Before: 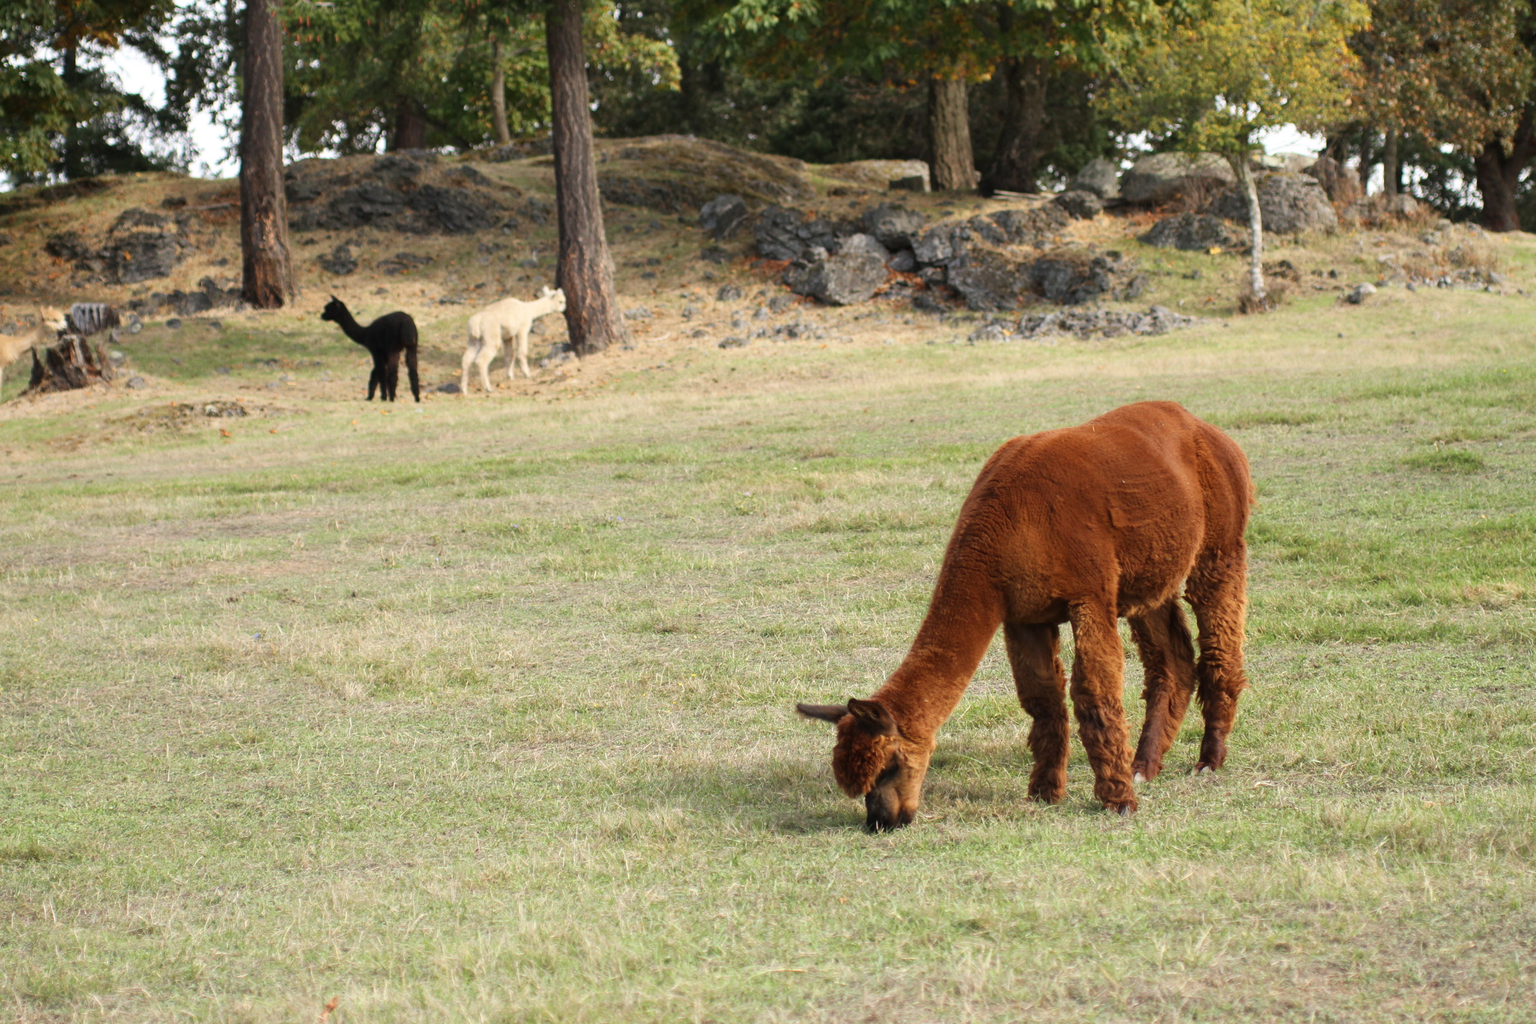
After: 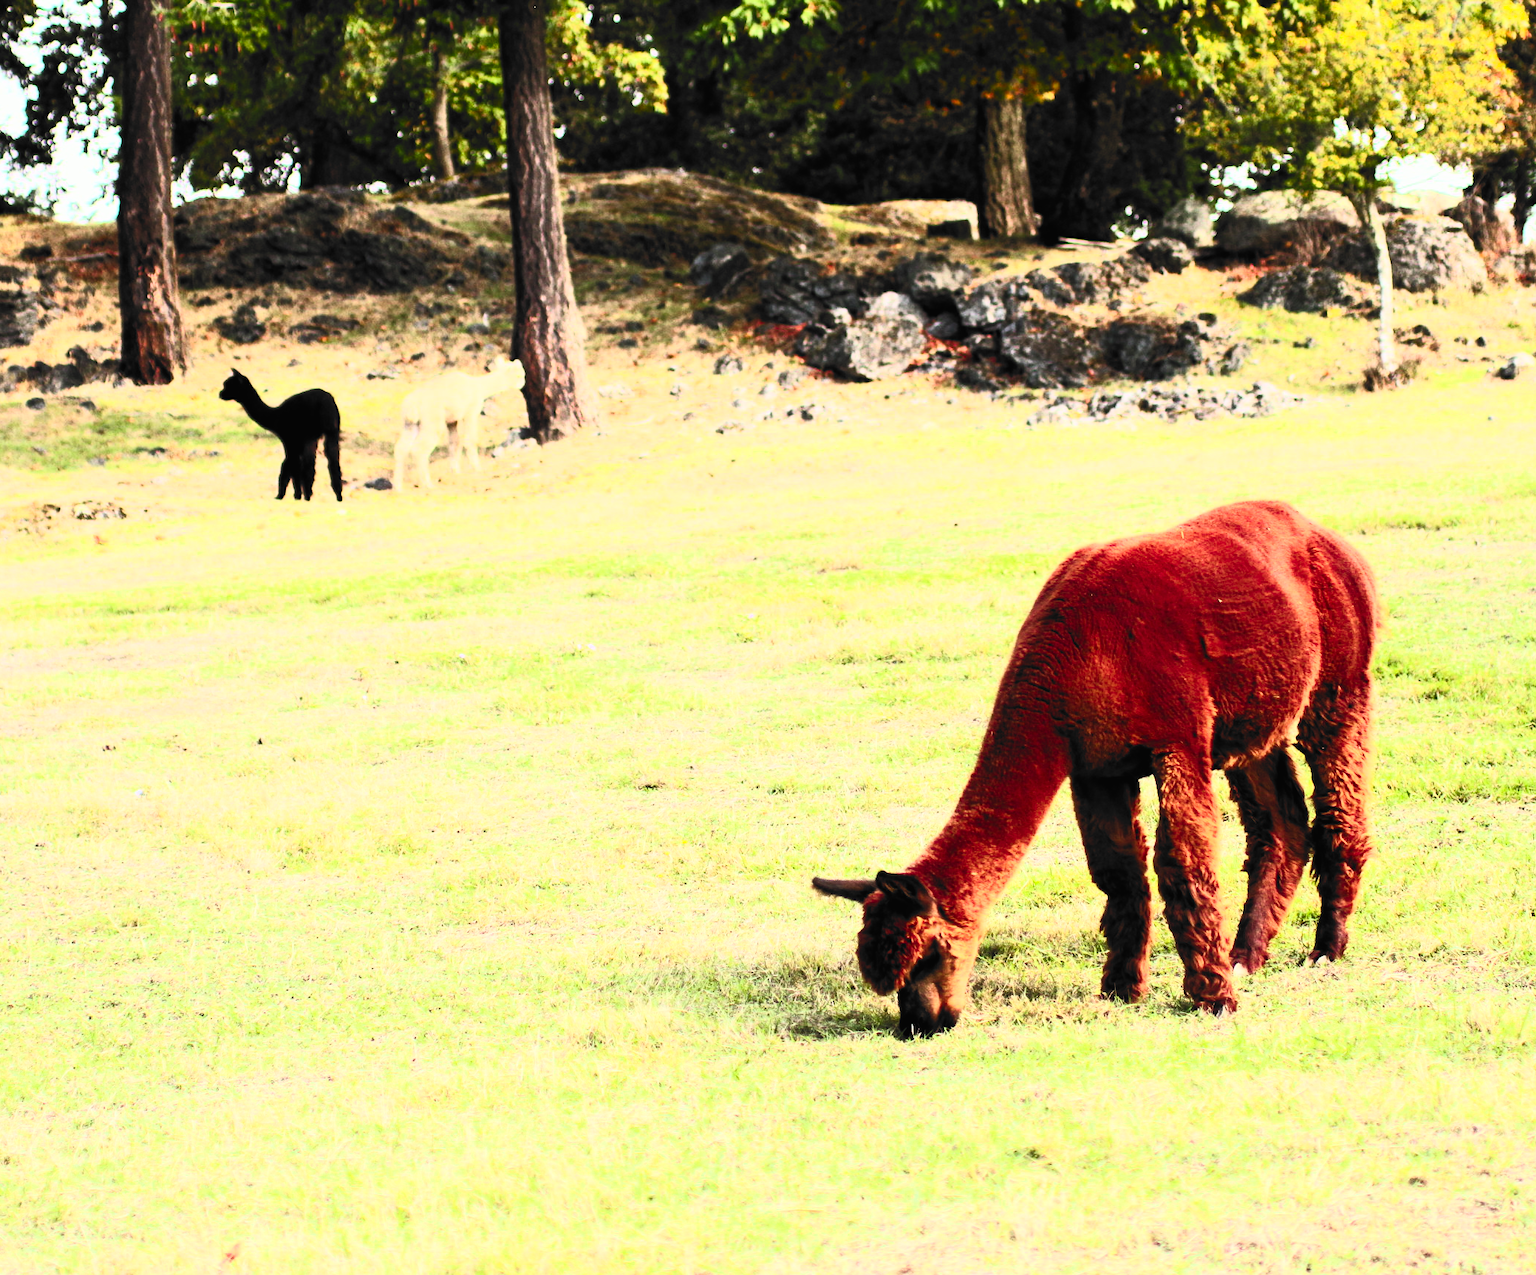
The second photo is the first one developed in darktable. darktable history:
color calibration: output R [0.972, 0.068, -0.094, 0], output G [-0.178, 1.216, -0.086, 0], output B [0.095, -0.136, 0.98, 0], illuminant same as pipeline (D50), adaptation none (bypass), x 0.334, y 0.334, temperature 5008.28 K
crop and rotate: left 9.482%, right 10.292%
contrast brightness saturation: contrast 0.831, brightness 0.605, saturation 0.594
filmic rgb: black relative exposure -5.12 EV, white relative exposure 3.95 EV, threshold 3.04 EV, structure ↔ texture 99.02%, hardness 2.89, contrast 1.19, highlights saturation mix -31.39%, color science v6 (2022), enable highlight reconstruction true
